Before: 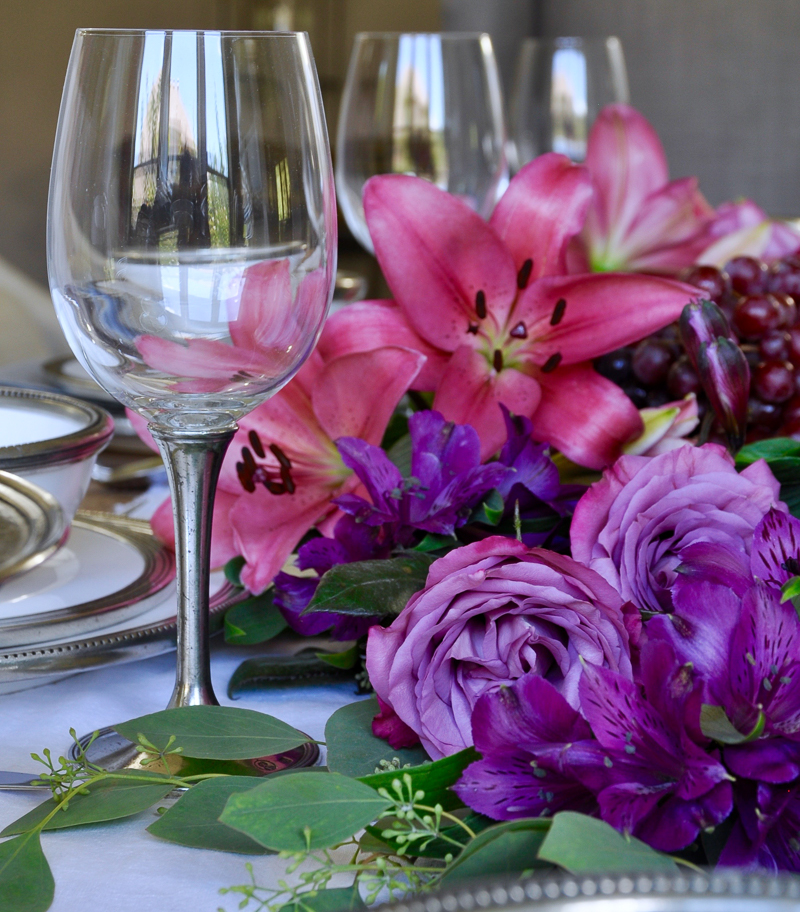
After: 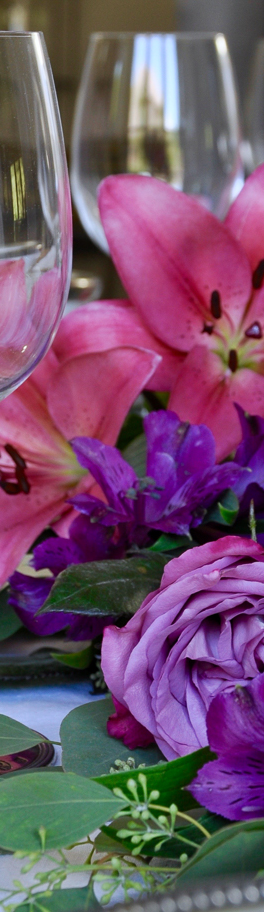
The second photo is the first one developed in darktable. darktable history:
crop: left 33.234%, right 33.685%
